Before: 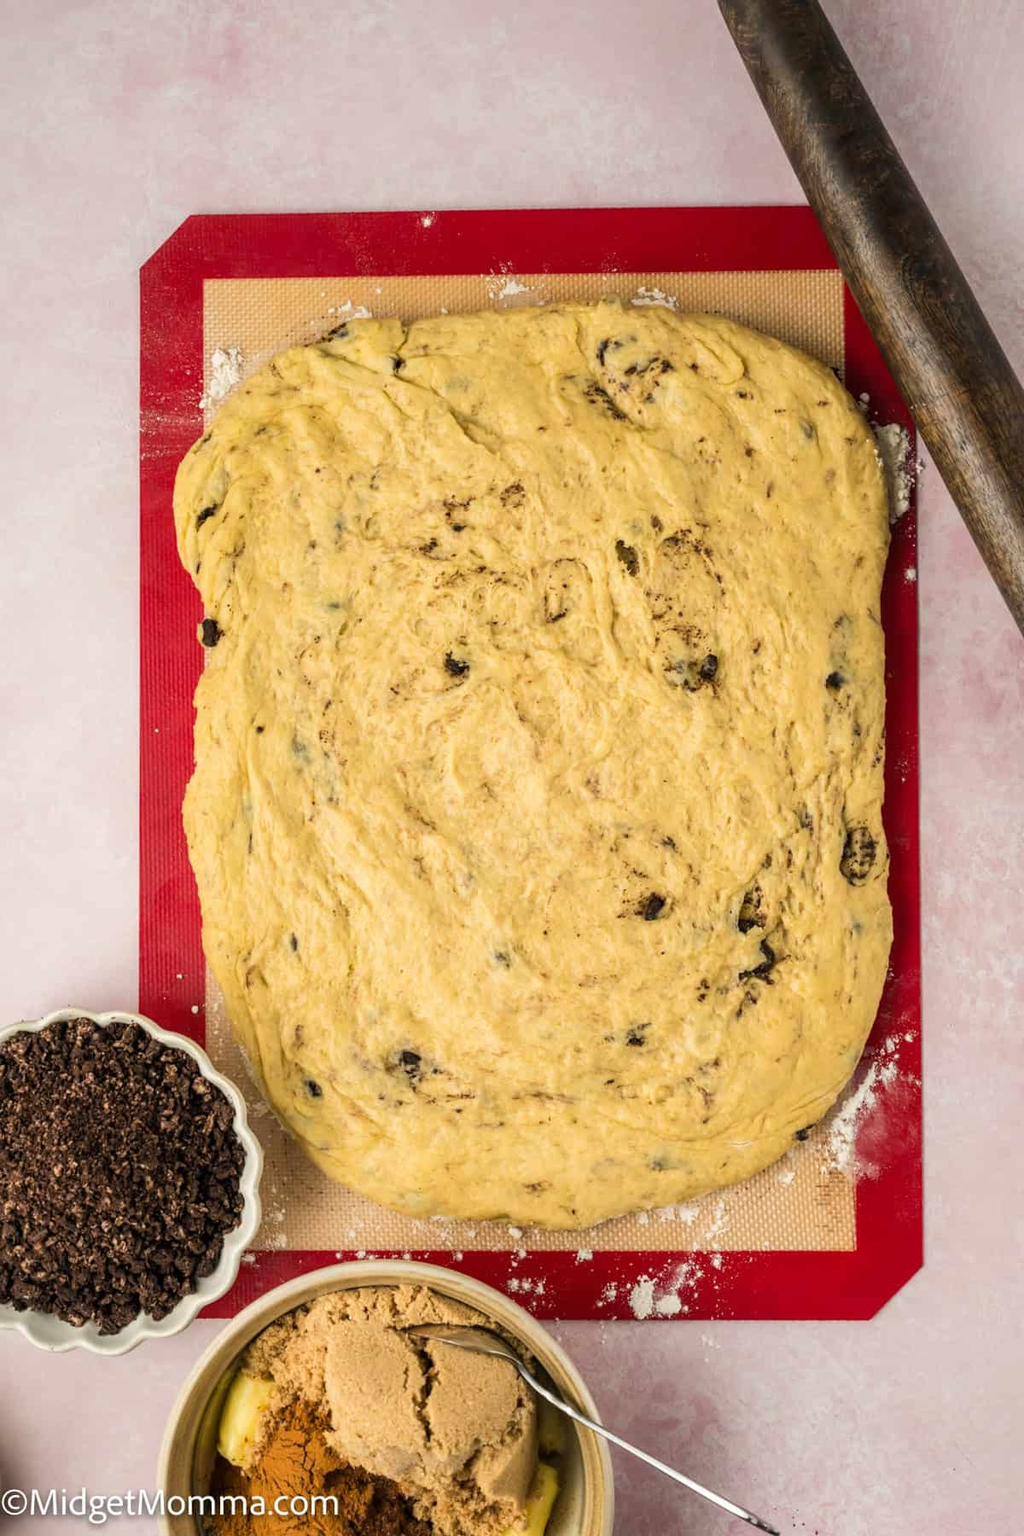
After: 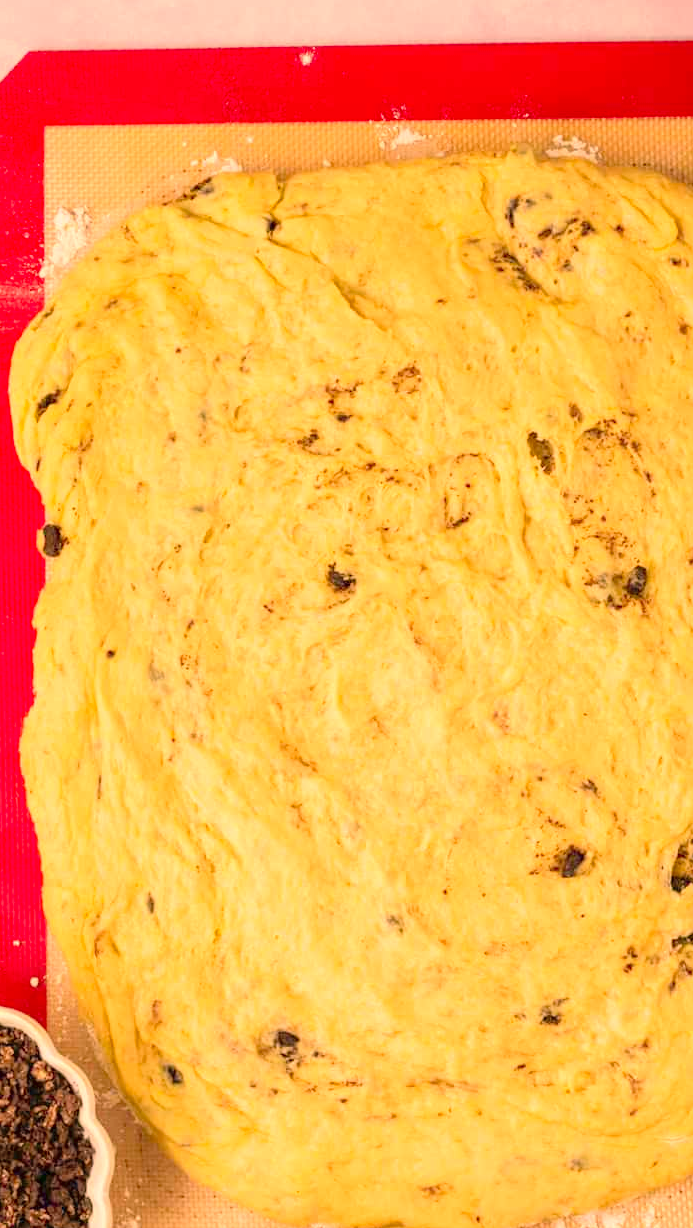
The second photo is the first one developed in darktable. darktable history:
crop: left 16.202%, top 11.208%, right 26.045%, bottom 20.557%
color correction: highlights a* 17.88, highlights b* 18.79
levels: levels [0, 0.397, 0.955]
